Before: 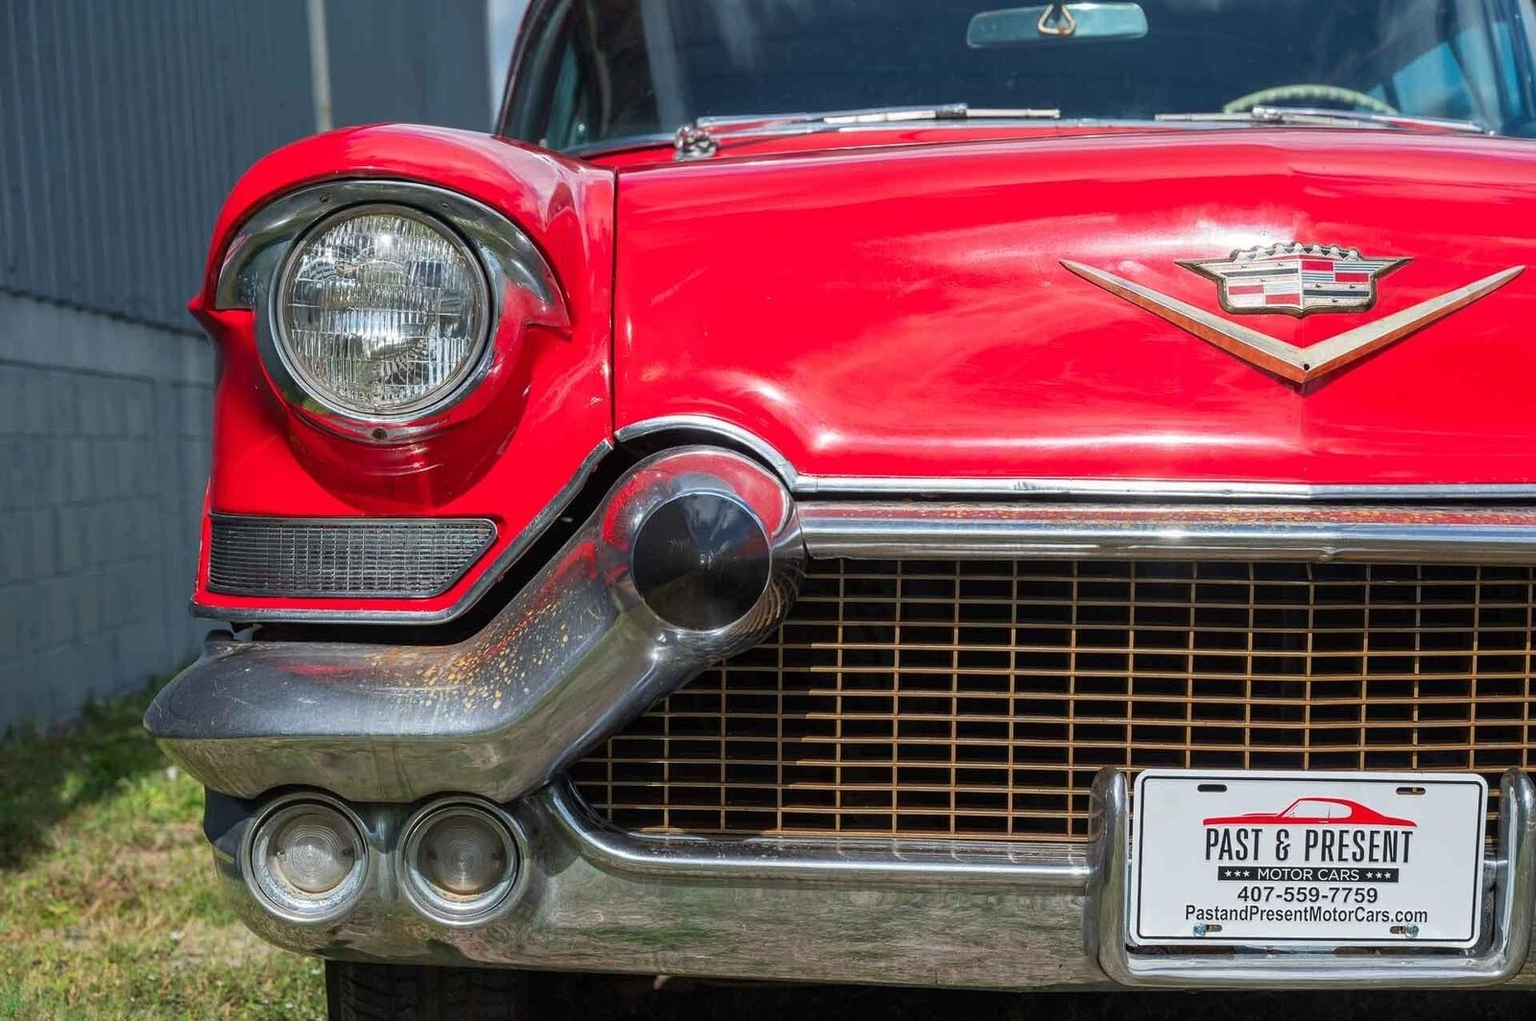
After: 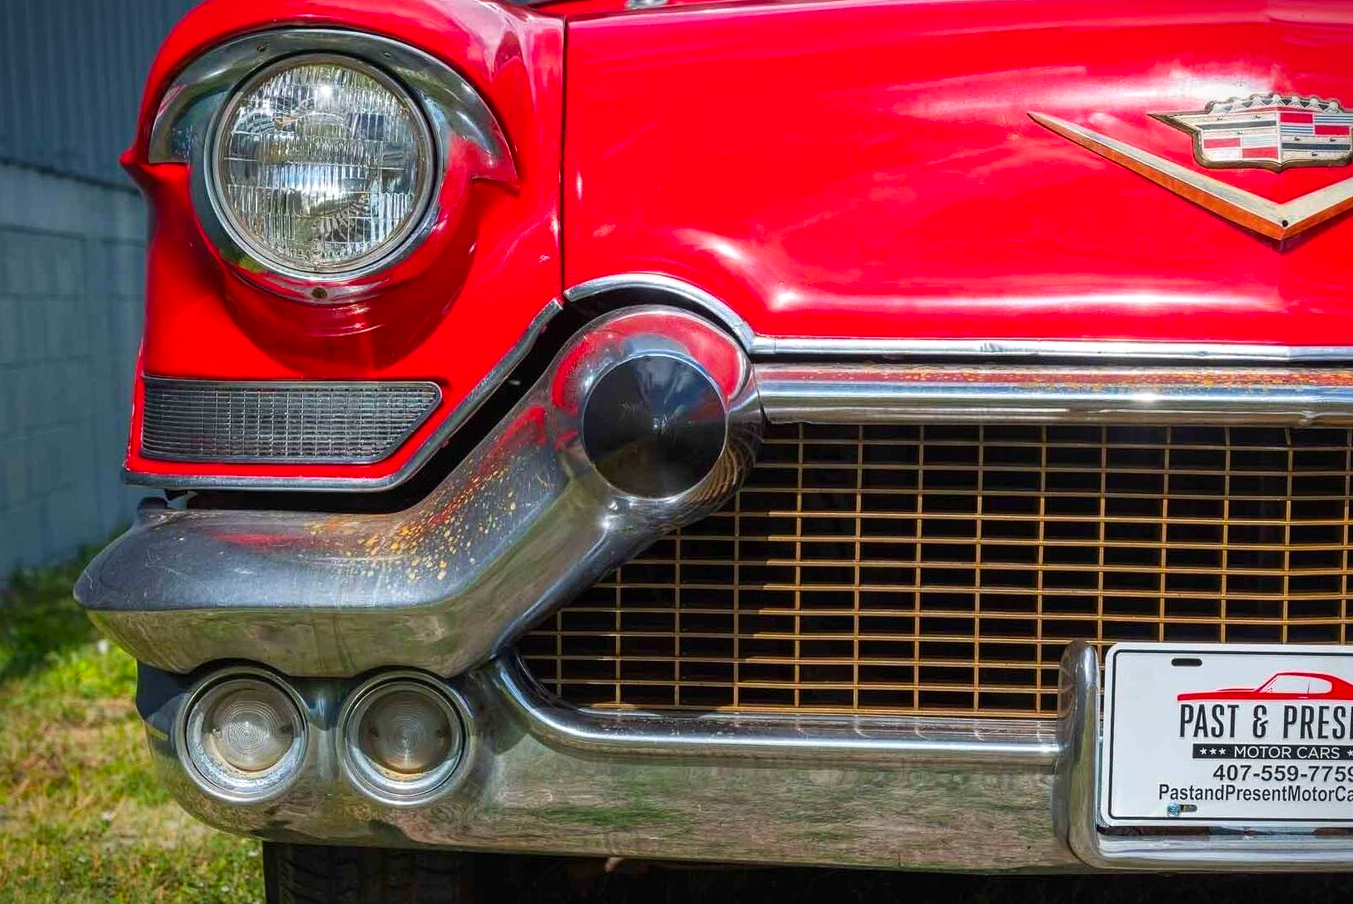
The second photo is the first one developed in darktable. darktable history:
color balance rgb: perceptual saturation grading › global saturation 9.572%, perceptual brilliance grading › global brilliance 2.61%, global vibrance 44.182%
crop and rotate: left 4.777%, top 15.015%, right 10.648%
vignetting: fall-off start 100.51%, brightness -0.569, saturation 0.003, width/height ratio 1.302
